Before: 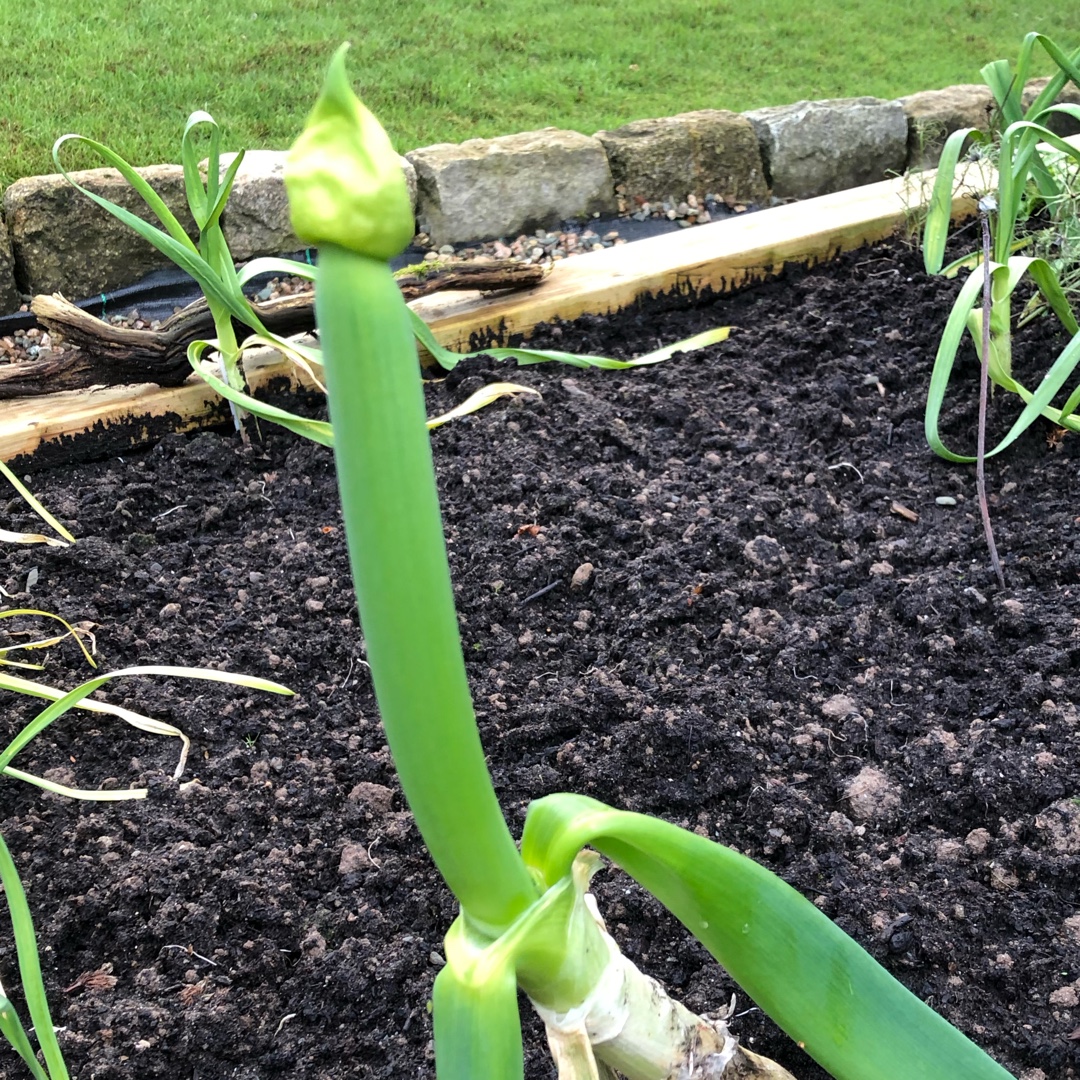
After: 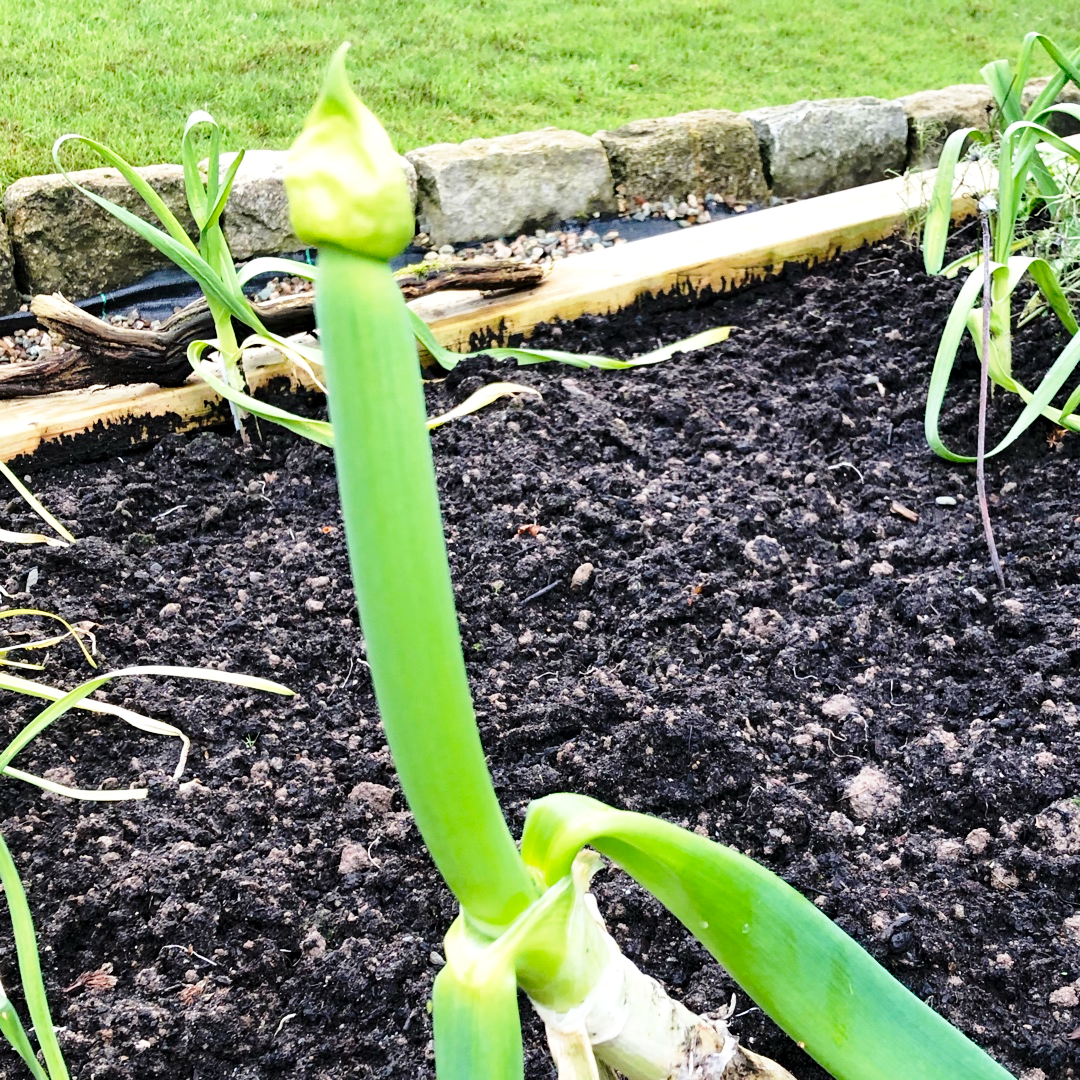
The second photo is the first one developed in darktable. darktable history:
base curve: curves: ch0 [(0, 0) (0.028, 0.03) (0.121, 0.232) (0.46, 0.748) (0.859, 0.968) (1, 1)], preserve colors none
haze removal: compatibility mode true, adaptive false
